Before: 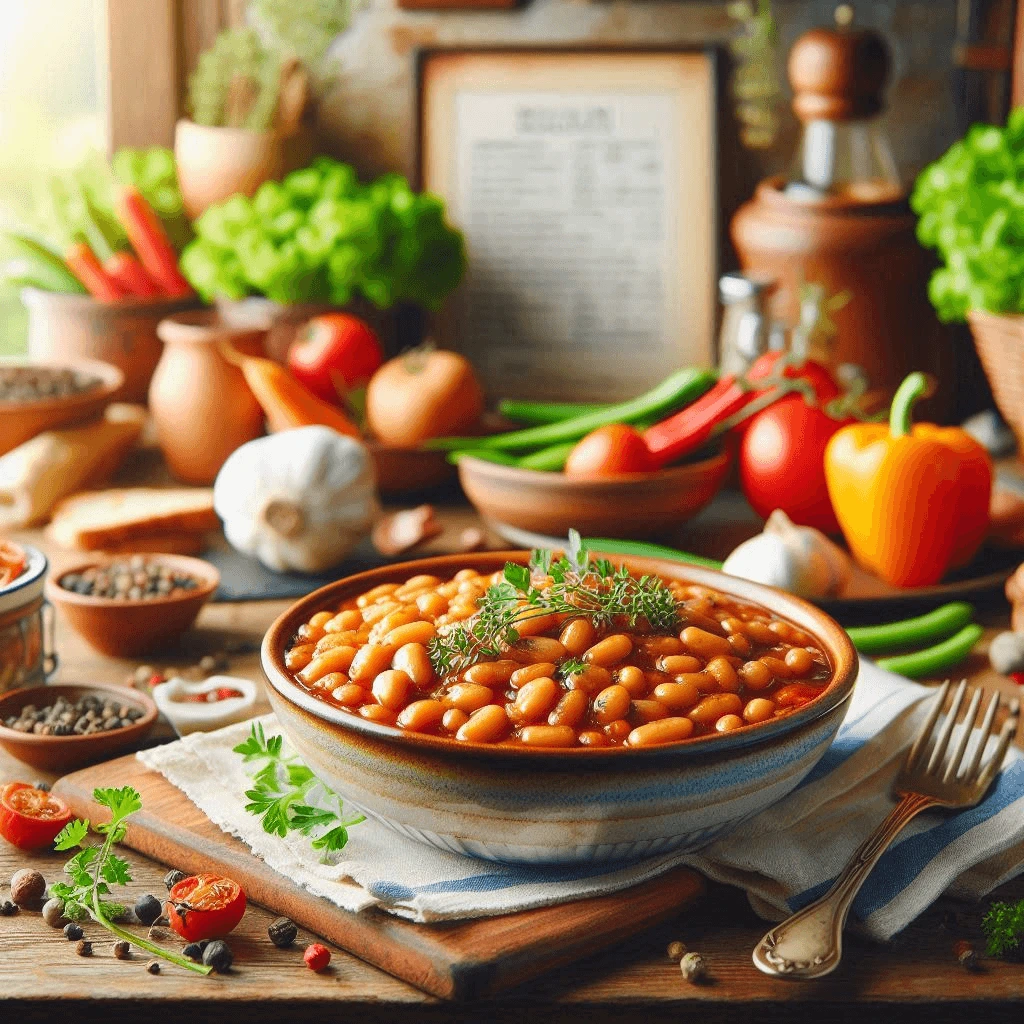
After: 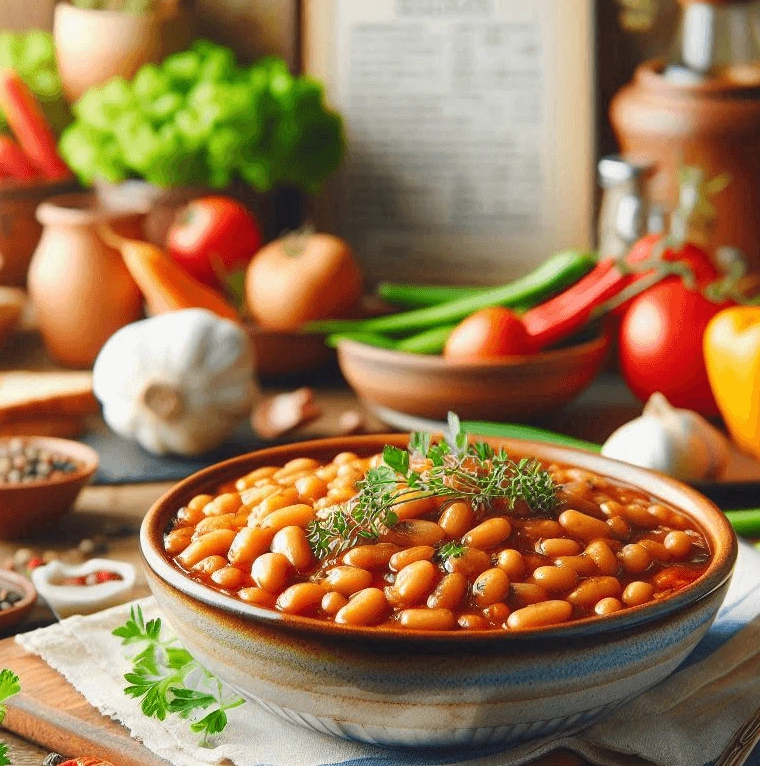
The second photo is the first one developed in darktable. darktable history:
crop and rotate: left 11.89%, top 11.48%, right 13.847%, bottom 13.7%
